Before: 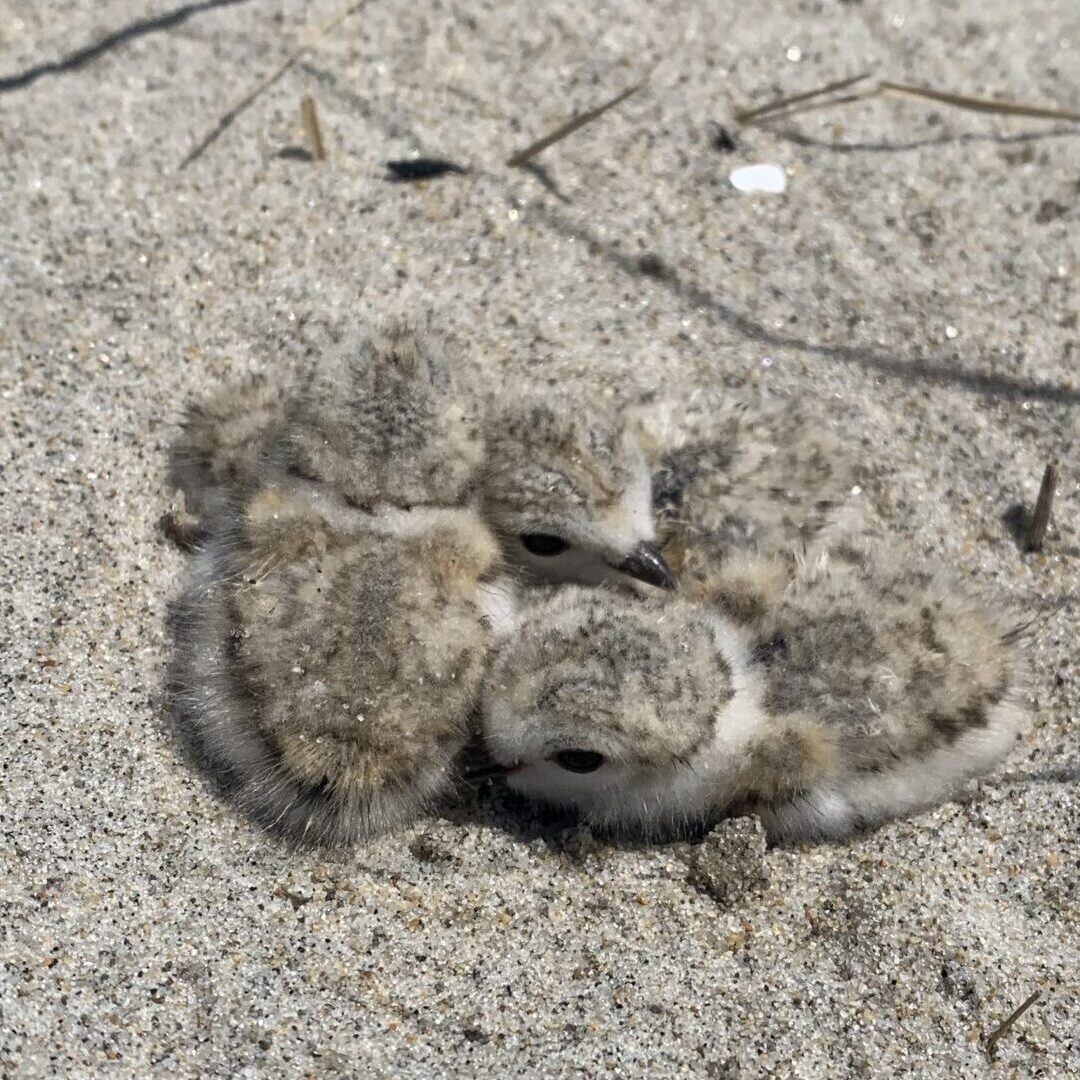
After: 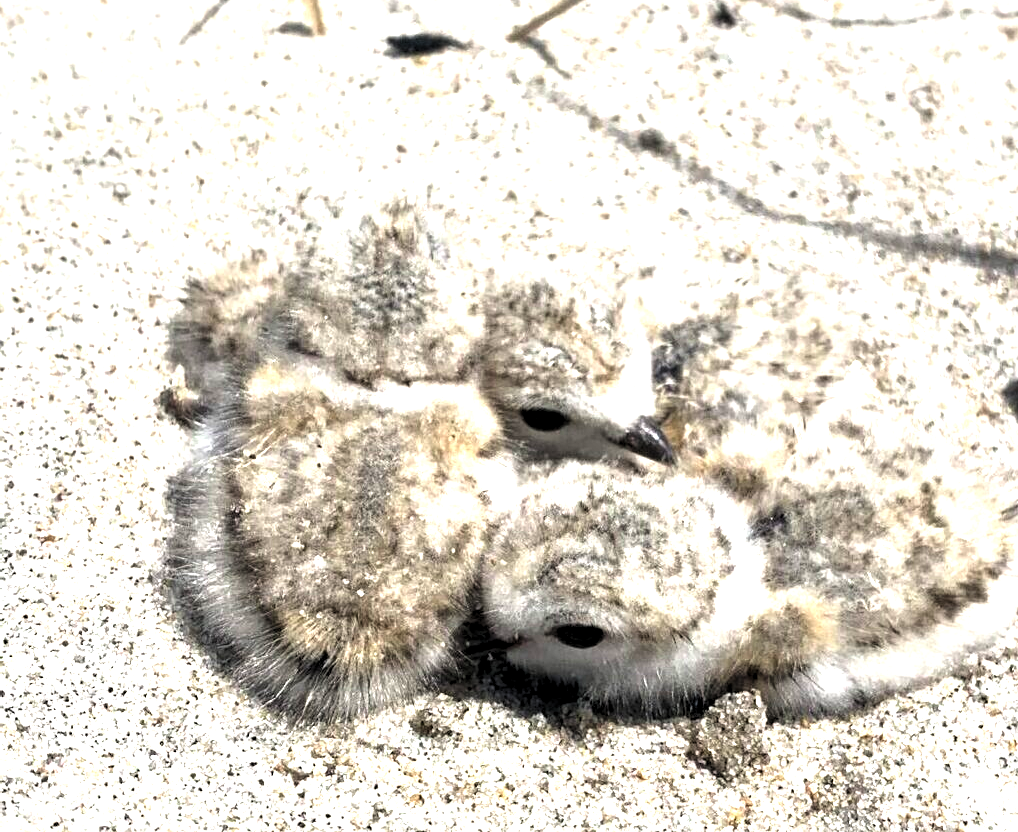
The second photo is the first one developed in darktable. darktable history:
levels: levels [0.116, 0.574, 1]
crop and rotate: angle 0.03°, top 11.643%, right 5.651%, bottom 11.189%
exposure: black level correction 0, exposure 1.675 EV, compensate exposure bias true, compensate highlight preservation false
